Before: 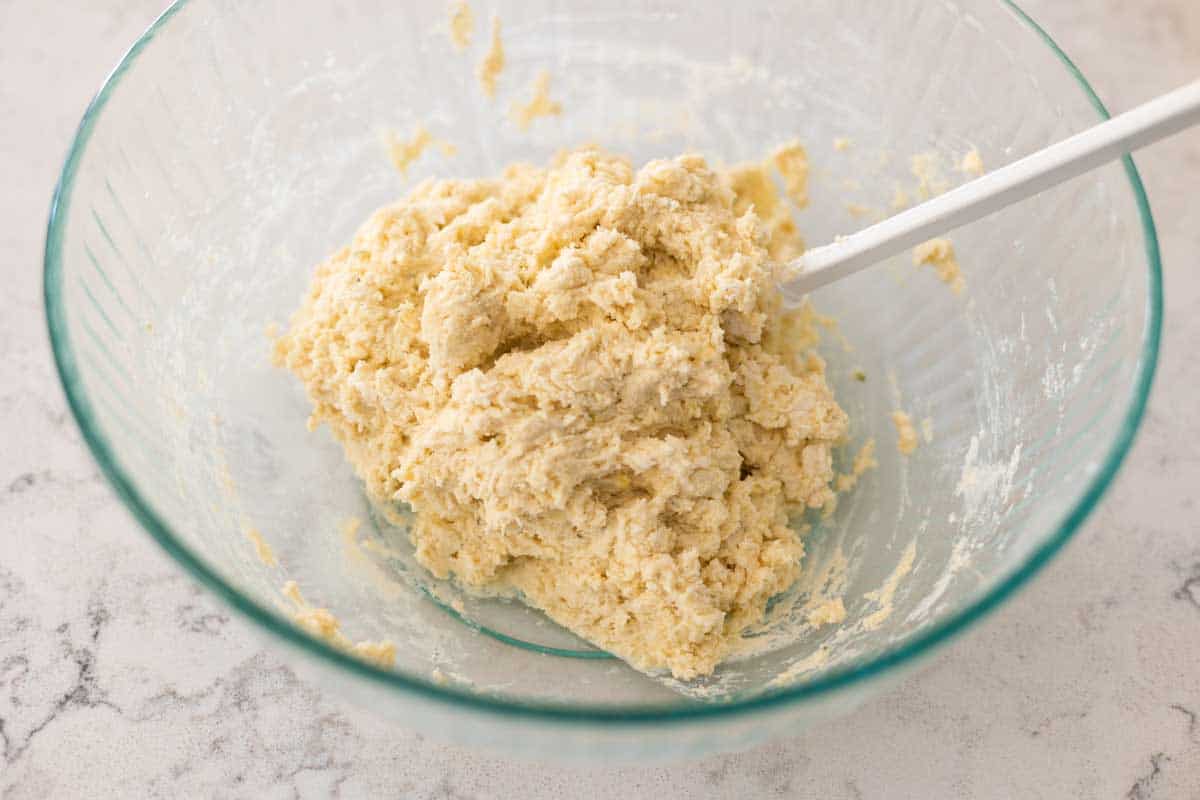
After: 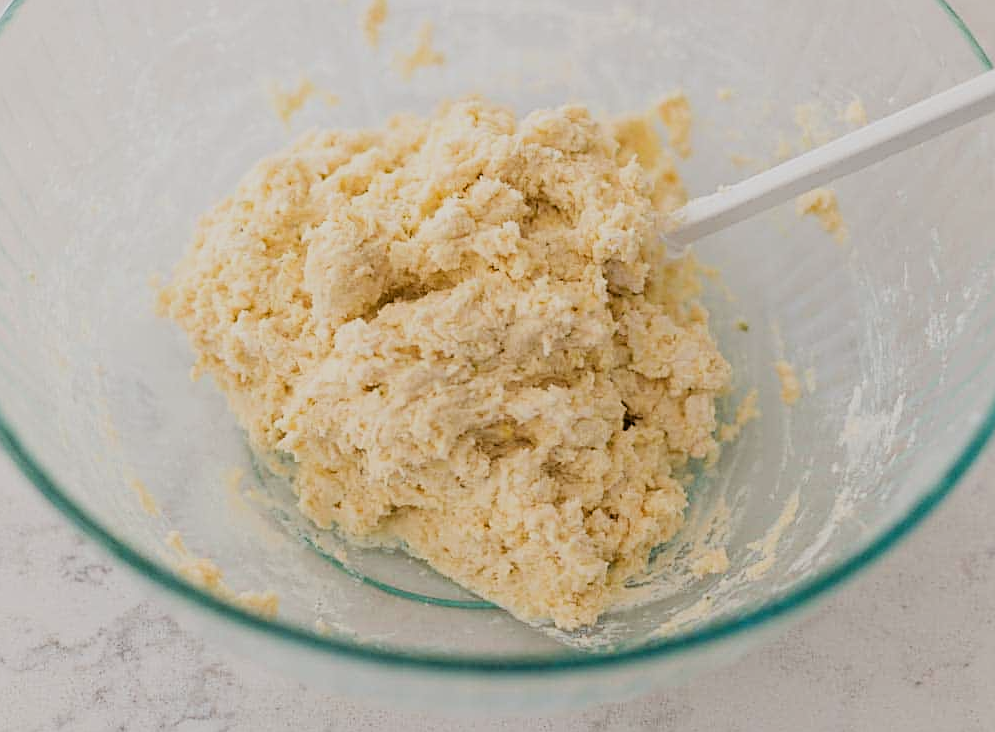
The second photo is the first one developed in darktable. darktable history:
crop: left 9.783%, top 6.272%, right 7.217%, bottom 2.202%
filmic rgb: black relative exposure -7.65 EV, white relative exposure 4.56 EV, hardness 3.61
sharpen: on, module defaults
